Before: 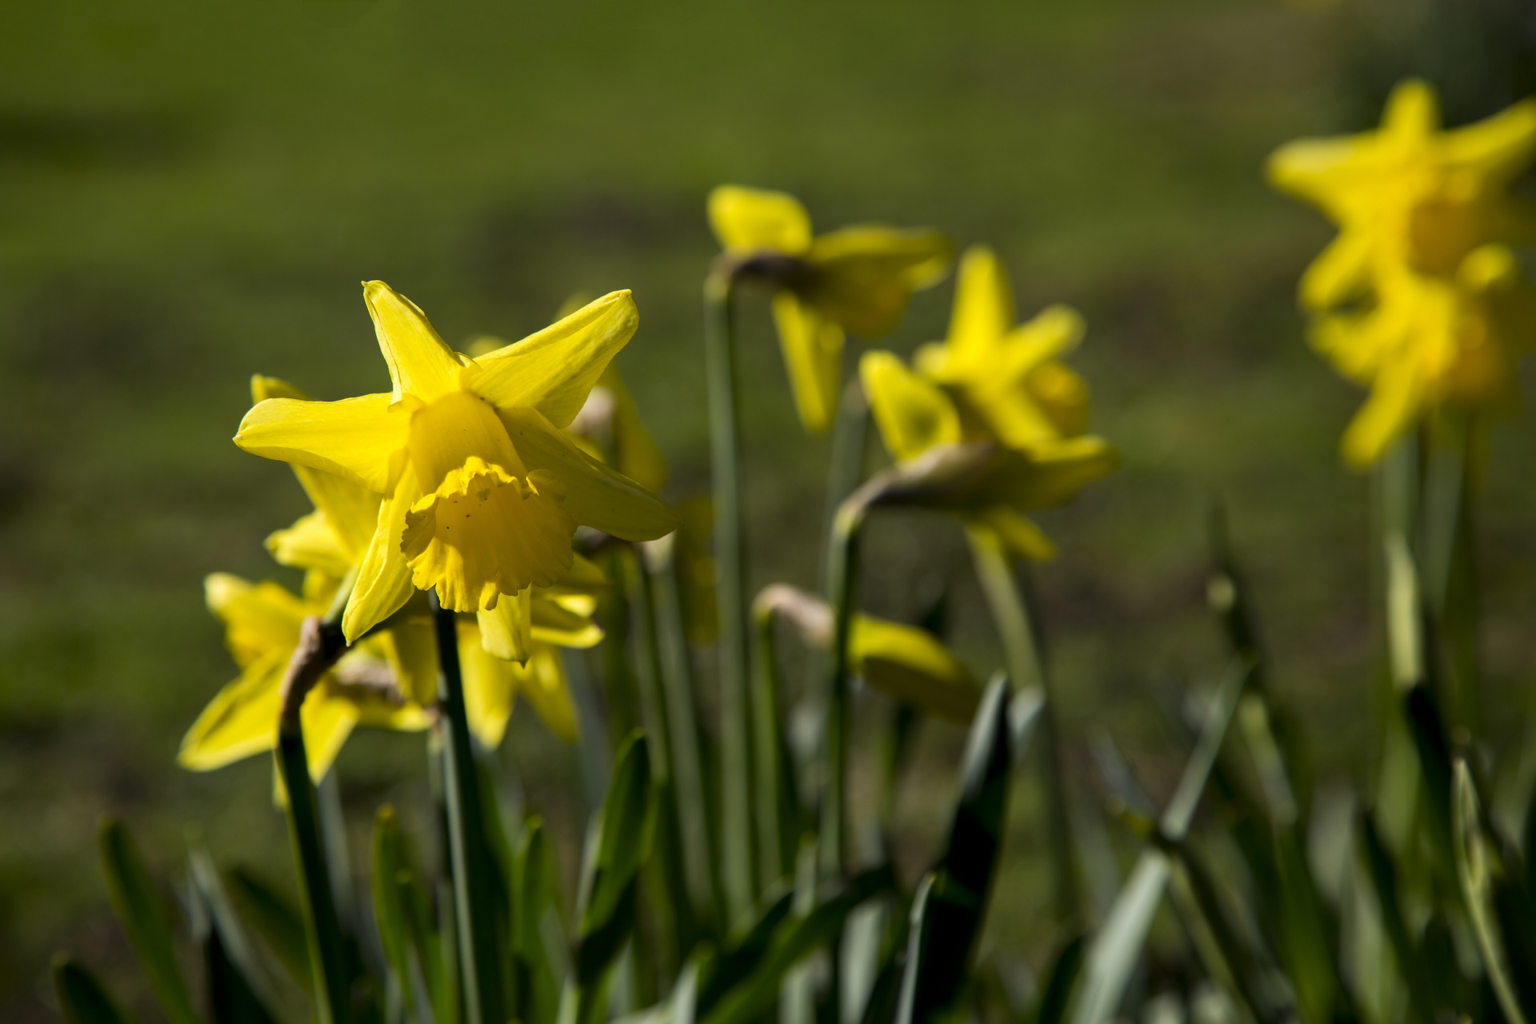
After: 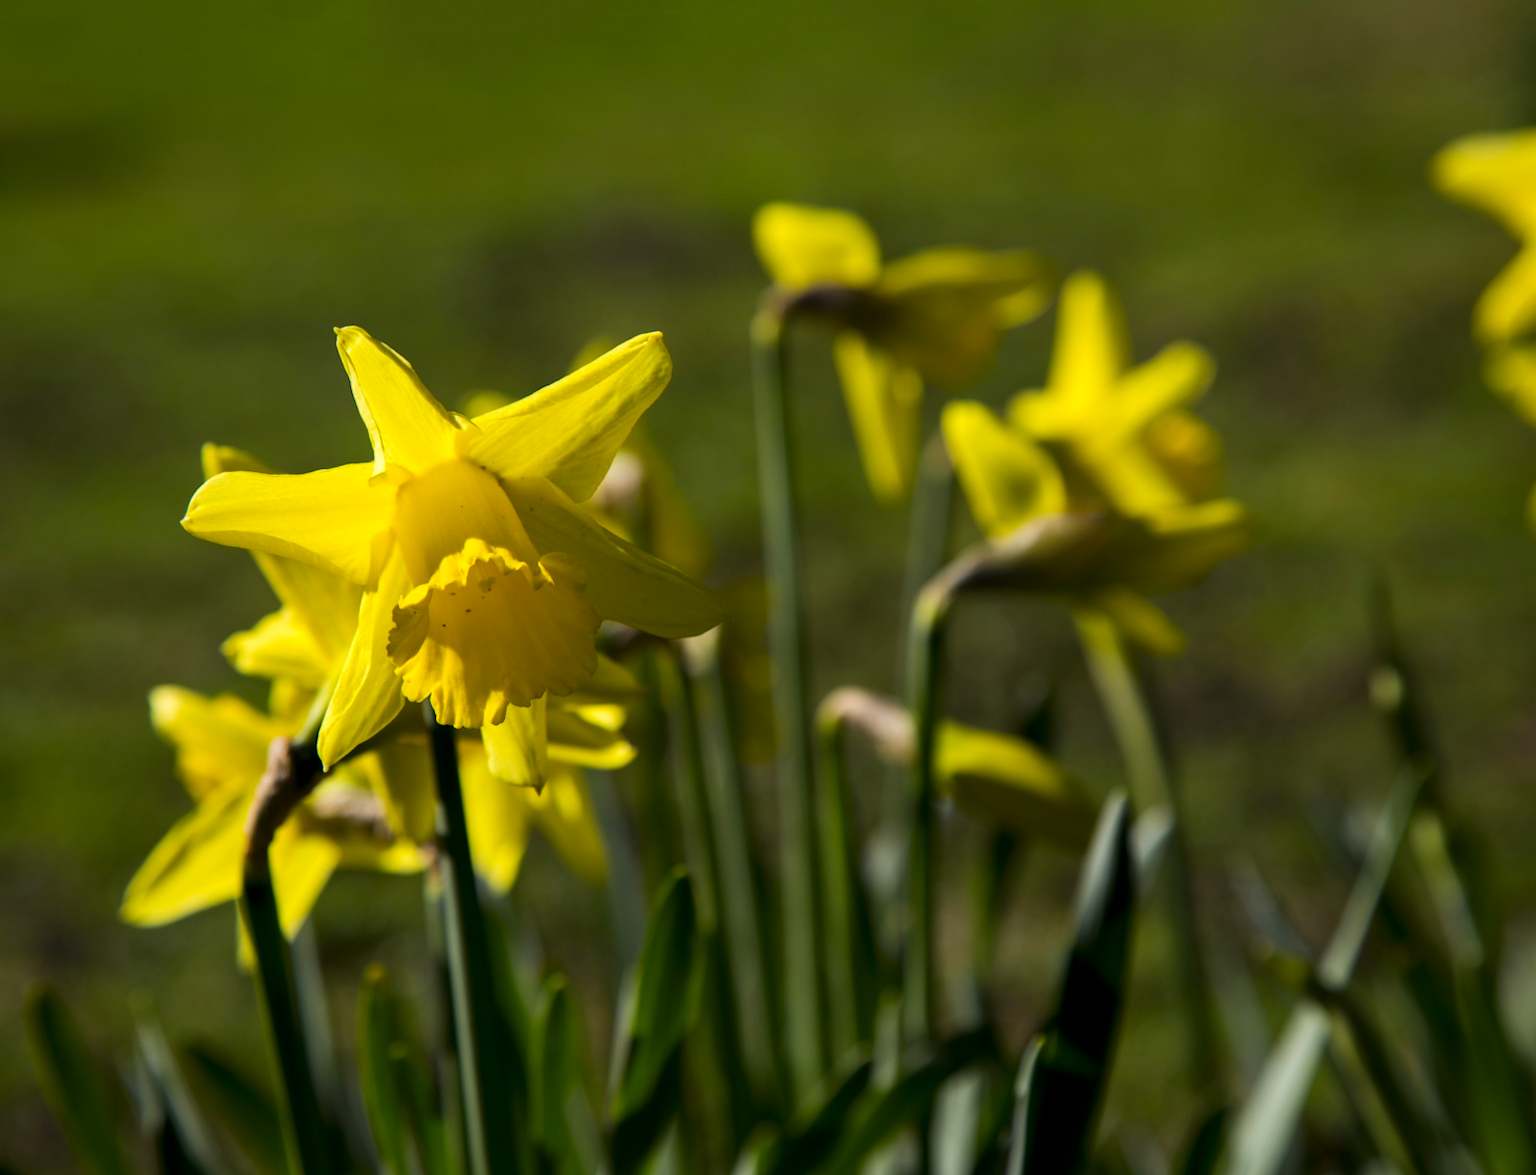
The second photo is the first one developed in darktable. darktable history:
crop and rotate: angle 1°, left 4.281%, top 0.642%, right 11.383%, bottom 2.486%
contrast brightness saturation: contrast 0.08, saturation 0.2
base curve: preserve colors none
